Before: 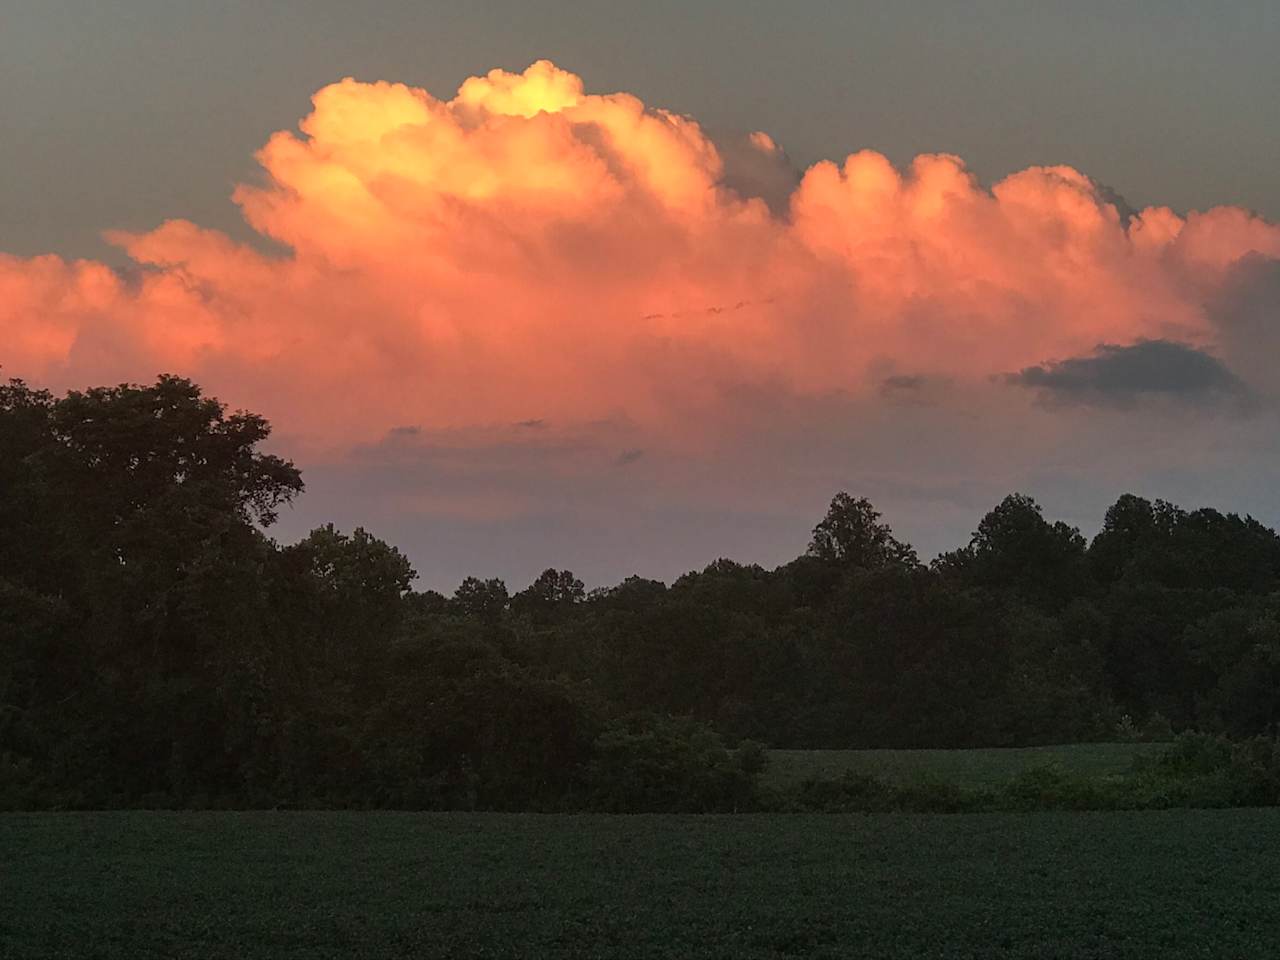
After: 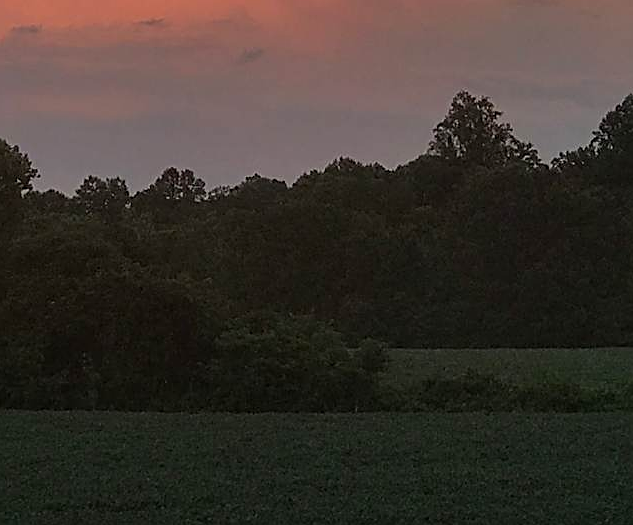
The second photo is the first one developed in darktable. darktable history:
crop: left 29.672%, top 41.786%, right 20.851%, bottom 3.487%
sharpen: on, module defaults
